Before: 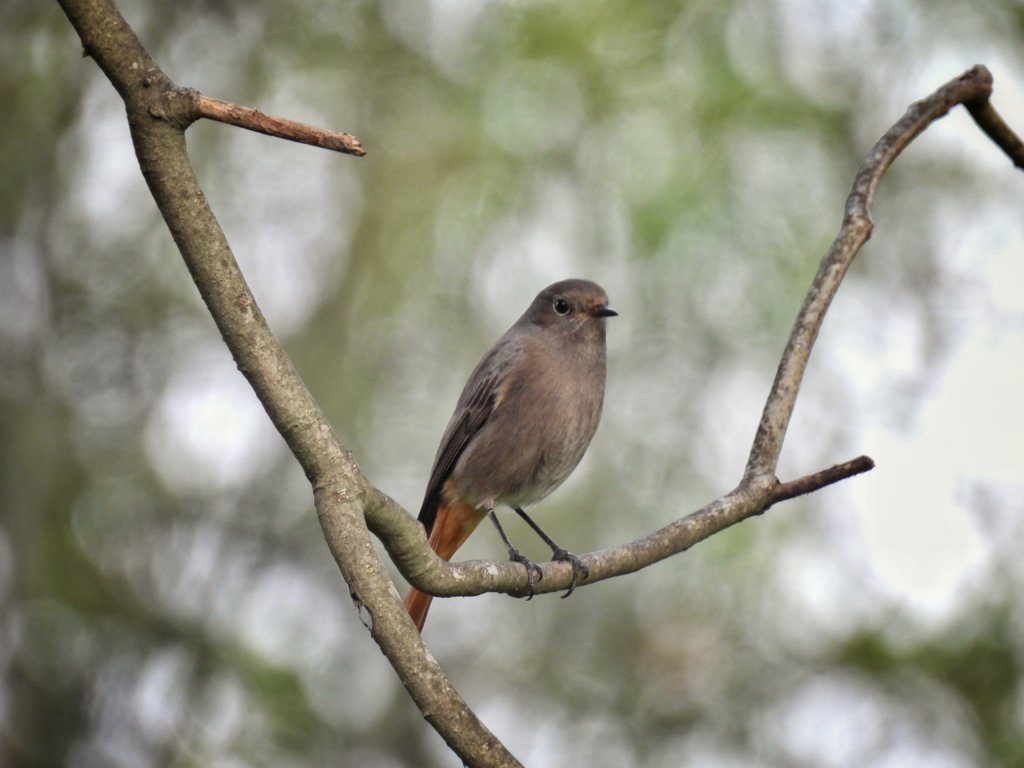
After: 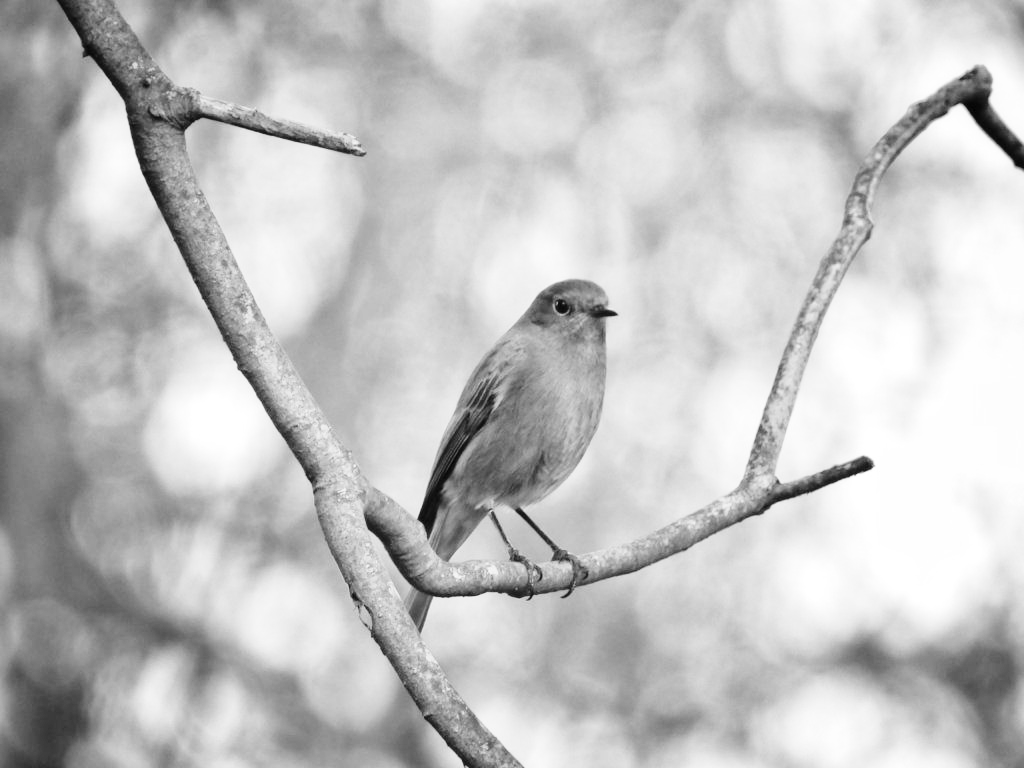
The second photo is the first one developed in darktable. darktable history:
monochrome: on, module defaults
color correction: highlights a* 12.23, highlights b* 5.41
base curve: curves: ch0 [(0, 0) (0.028, 0.03) (0.121, 0.232) (0.46, 0.748) (0.859, 0.968) (1, 1)], preserve colors none
white balance: red 1.467, blue 0.684
